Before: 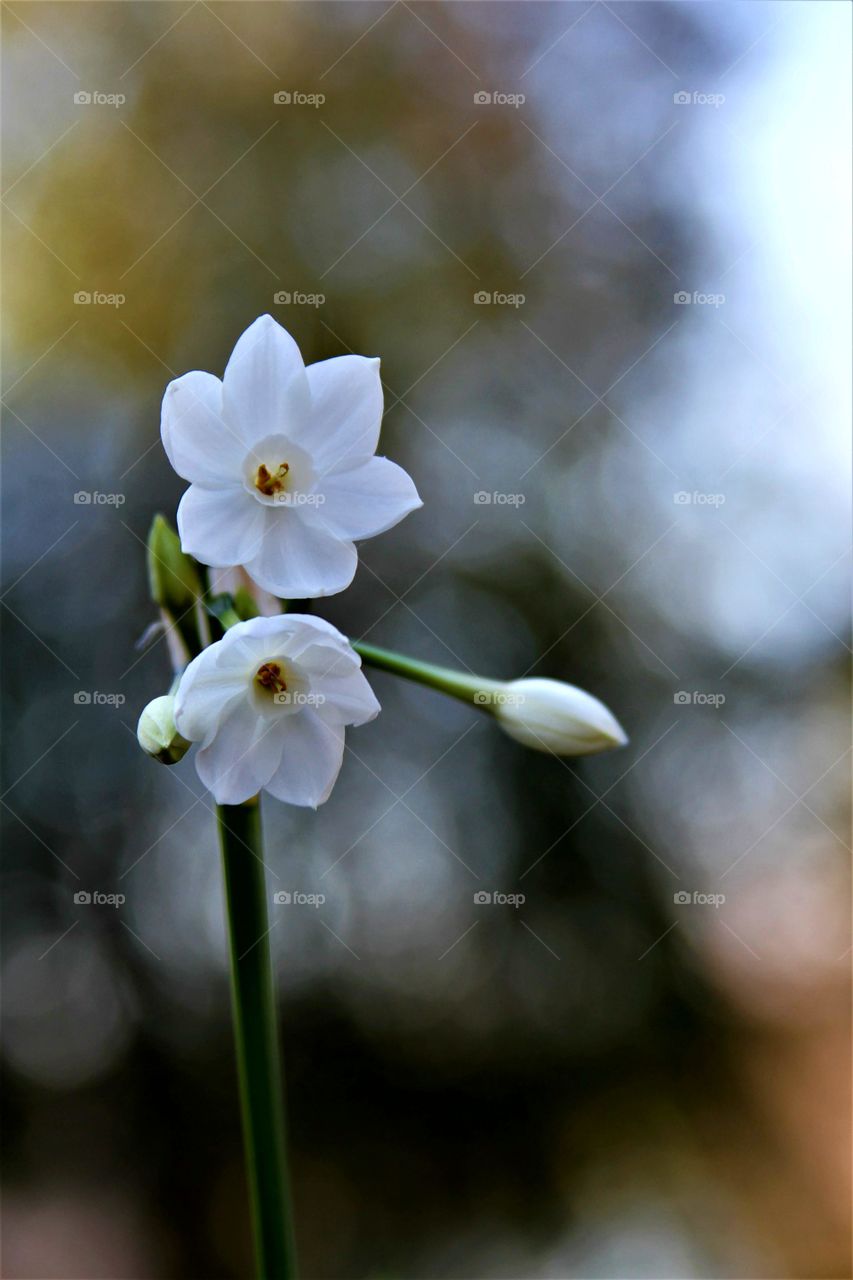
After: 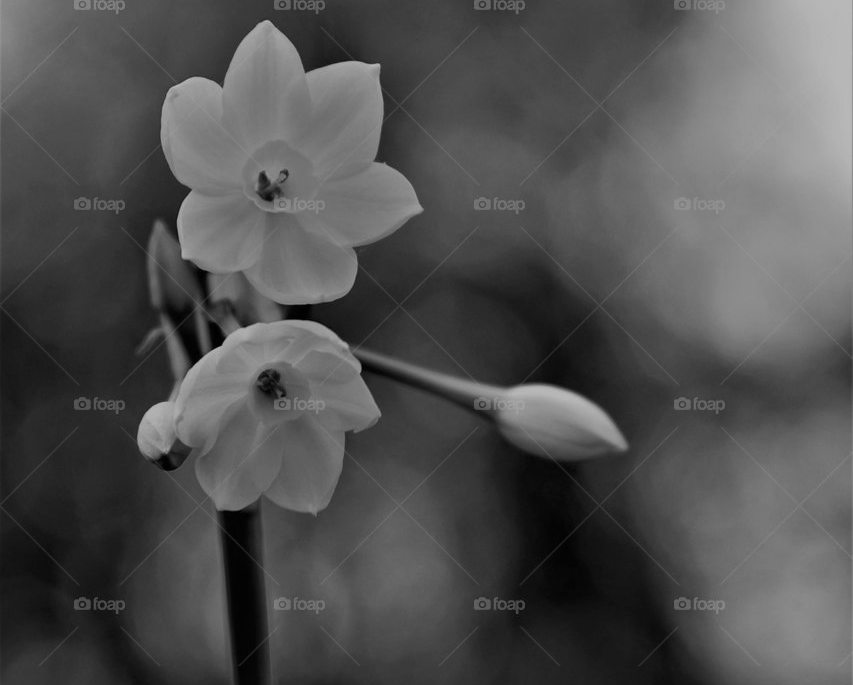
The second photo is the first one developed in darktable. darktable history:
monochrome: a 79.32, b 81.83, size 1.1
color balance rgb: perceptual saturation grading › global saturation 10%, global vibrance 10%
crop and rotate: top 23.043%, bottom 23.437%
